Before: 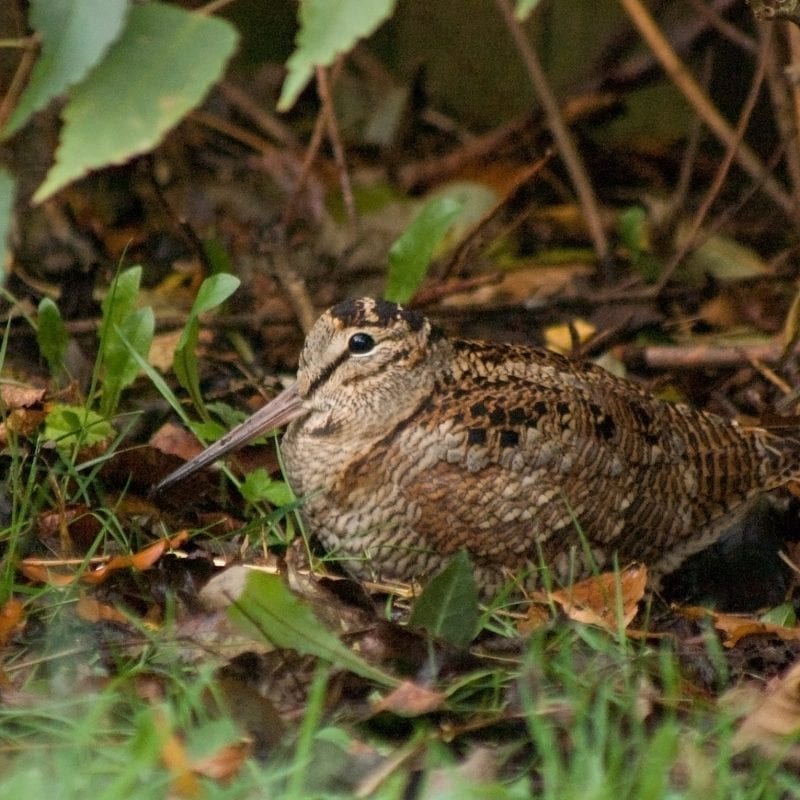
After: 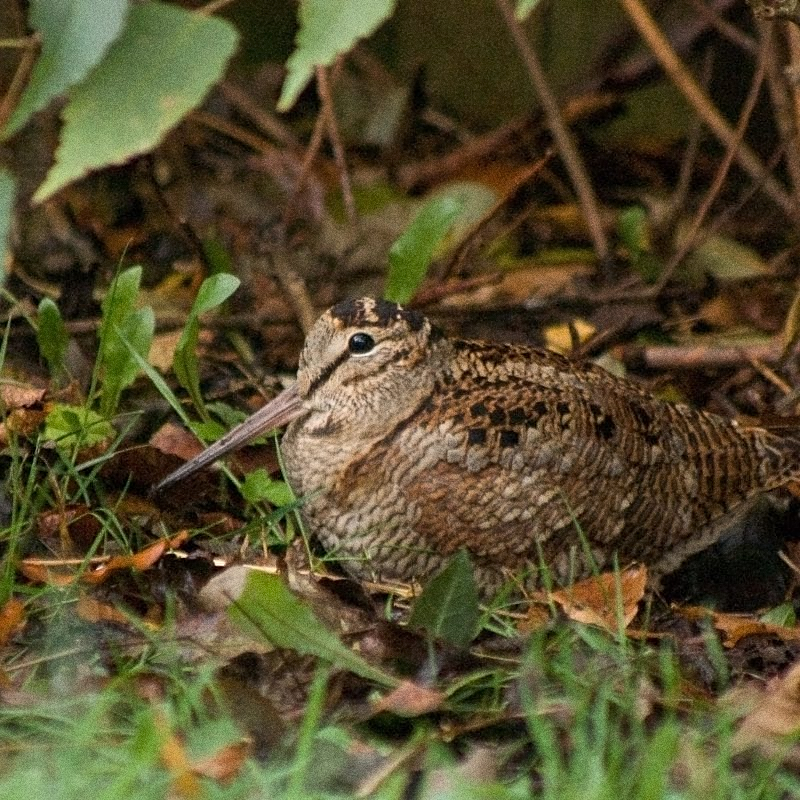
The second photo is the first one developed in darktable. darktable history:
grain: coarseness 0.09 ISO, strength 40%
sharpen: amount 0.2
